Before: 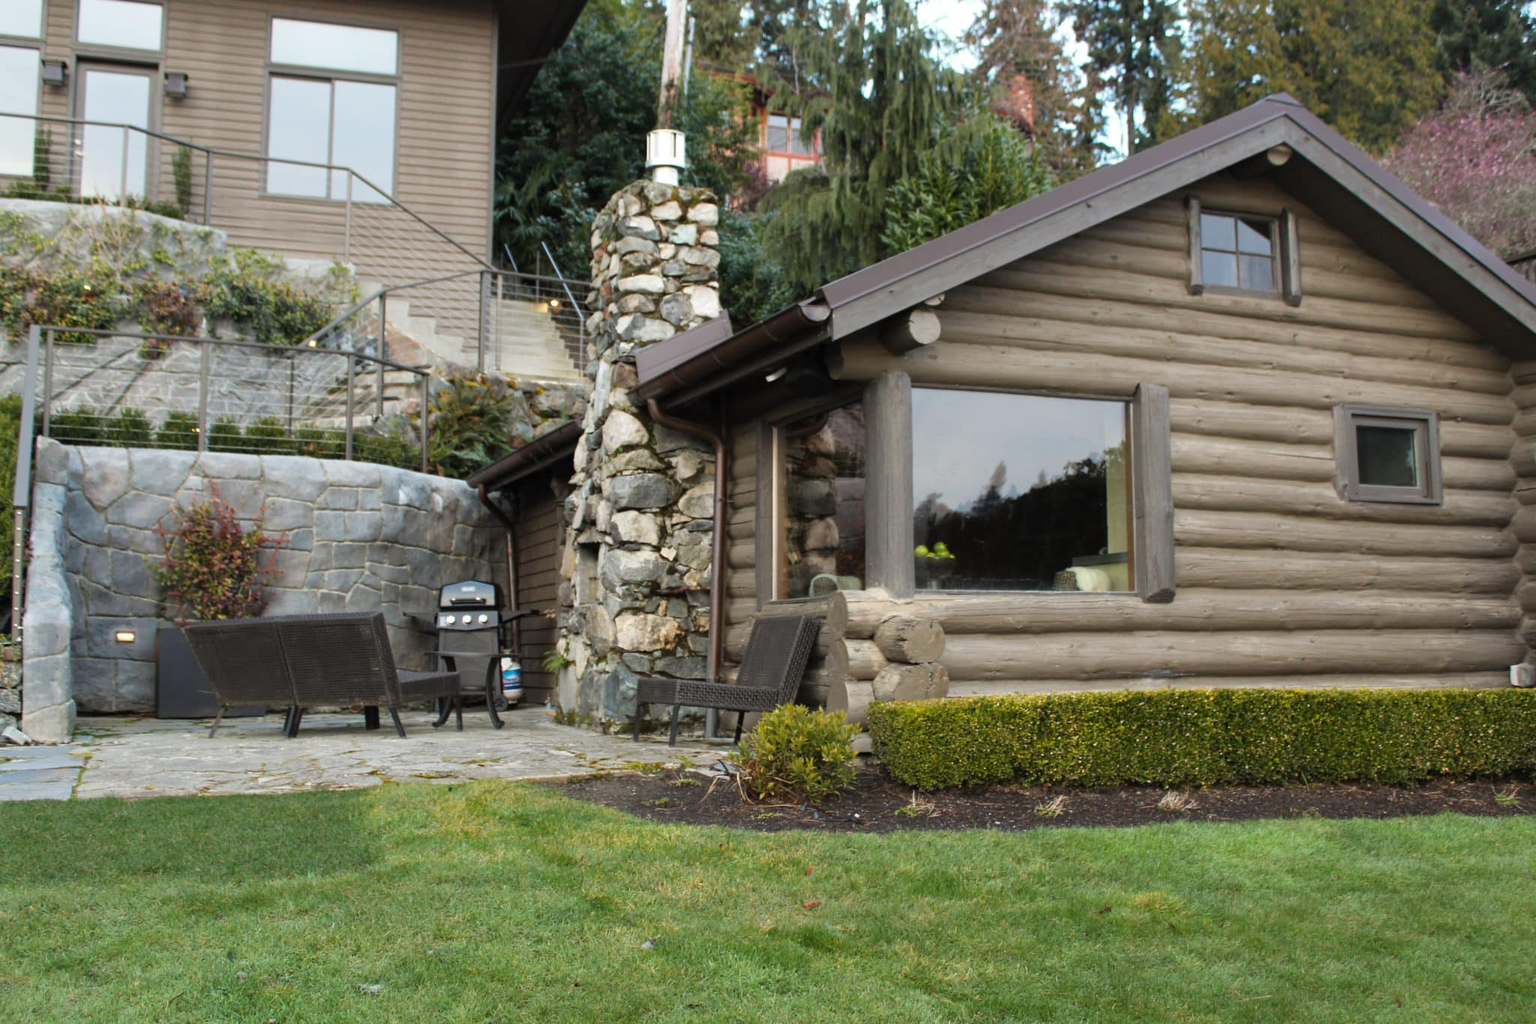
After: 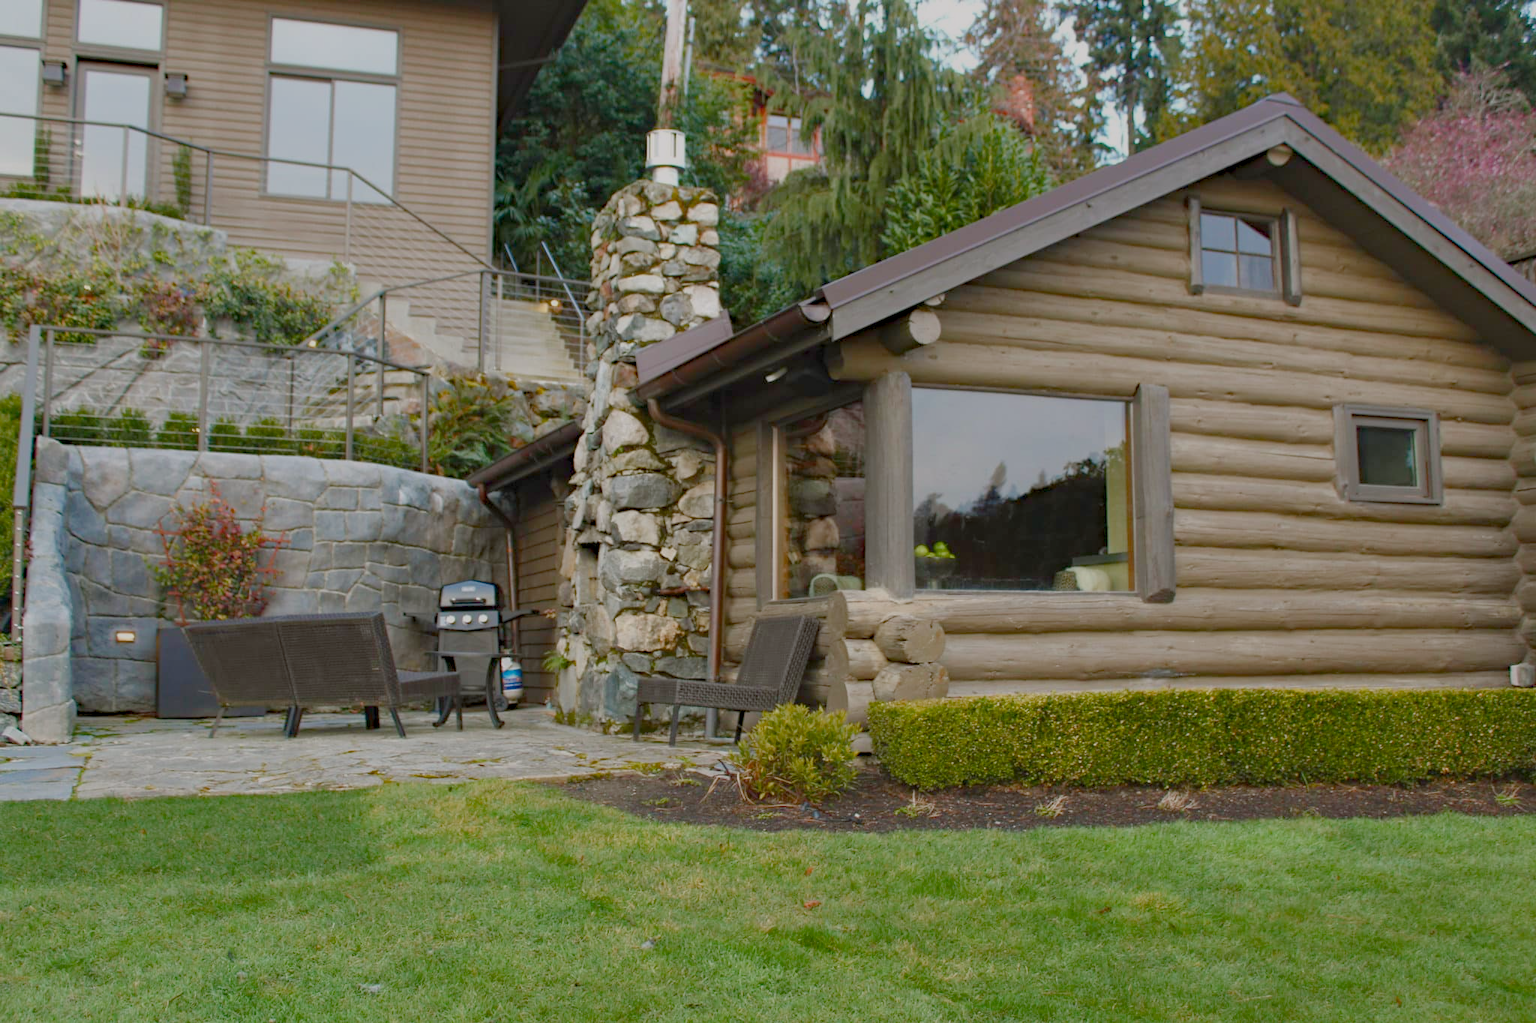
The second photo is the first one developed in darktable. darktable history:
haze removal: compatibility mode true, adaptive false
color balance rgb: shadows lift › chroma 1%, shadows lift › hue 113°, highlights gain › chroma 0.2%, highlights gain › hue 333°, perceptual saturation grading › global saturation 20%, perceptual saturation grading › highlights -50%, perceptual saturation grading › shadows 25%, contrast -30%
